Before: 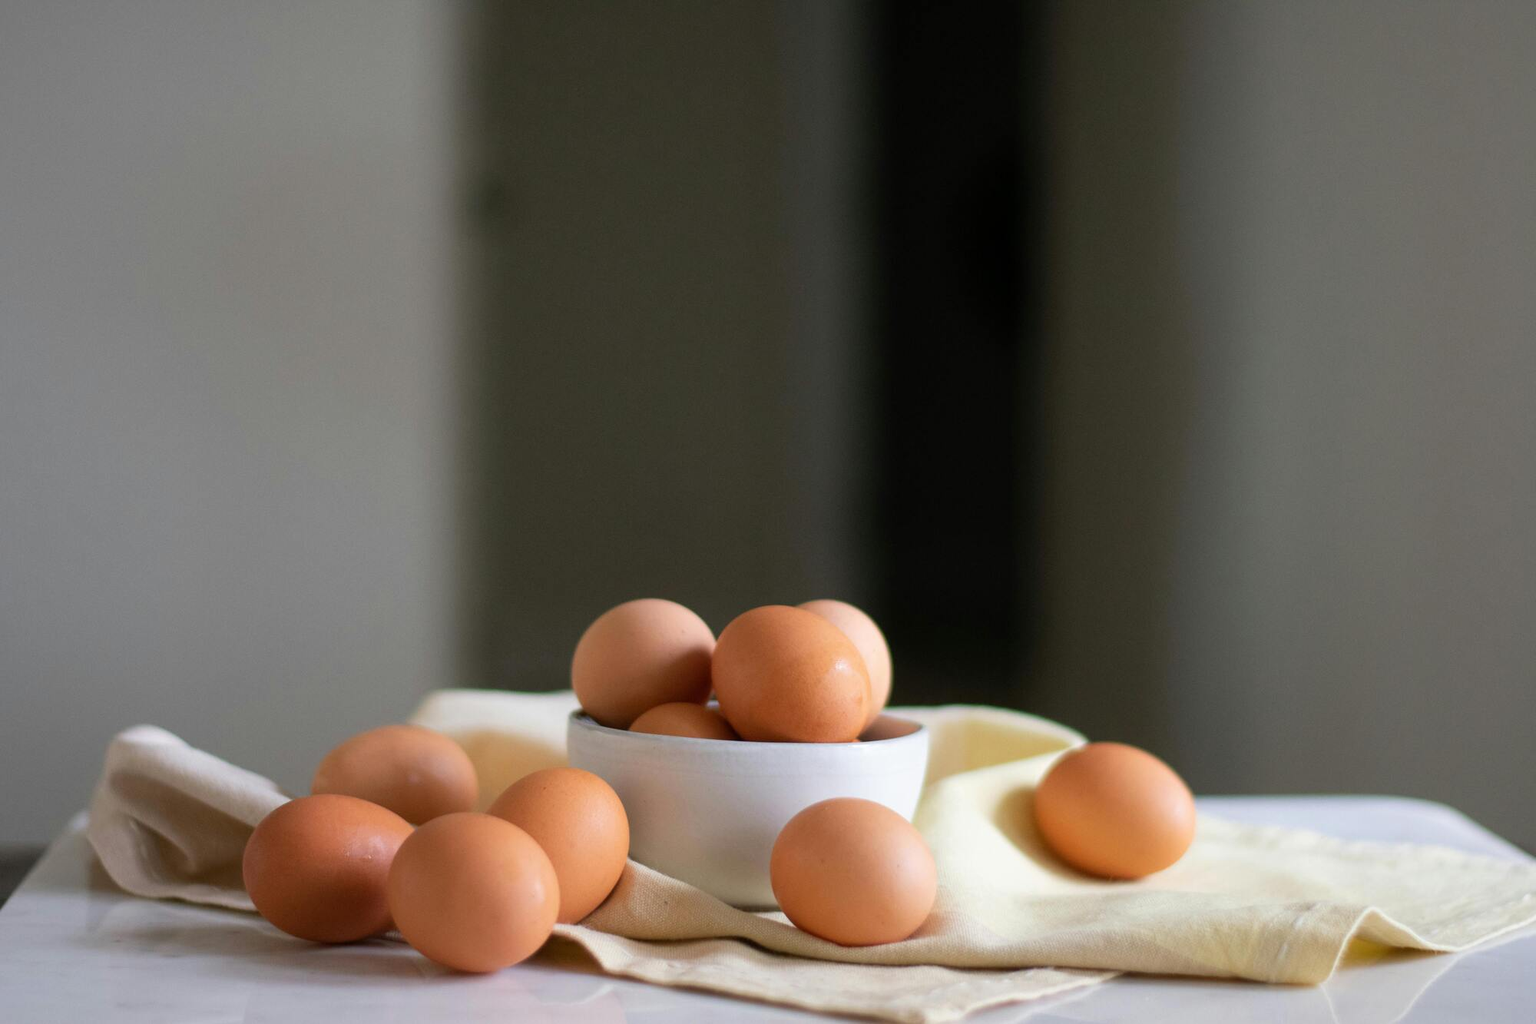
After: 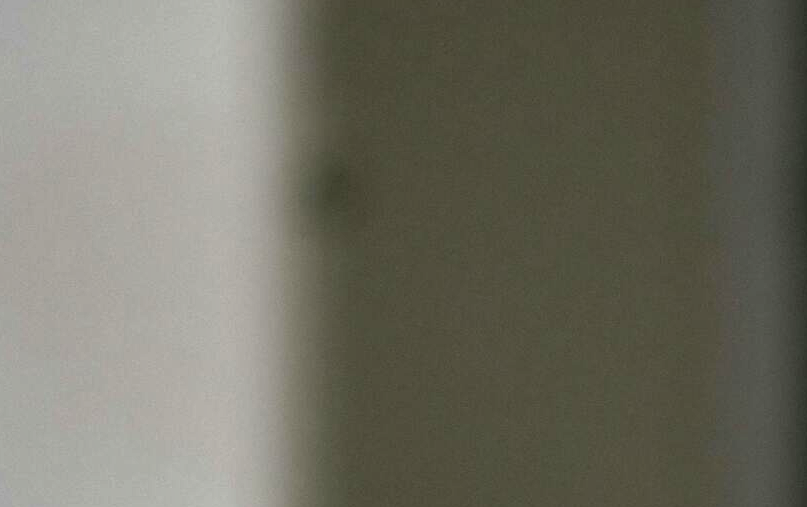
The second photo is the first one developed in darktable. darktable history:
exposure: exposure 1 EV, compensate exposure bias true, compensate highlight preservation false
local contrast: highlights 100%, shadows 102%, detail 120%, midtone range 0.2
crop: left 15.449%, top 5.447%, right 44.183%, bottom 56.513%
shadows and highlights: shadows 13.06, white point adjustment 1.27, soften with gaussian
